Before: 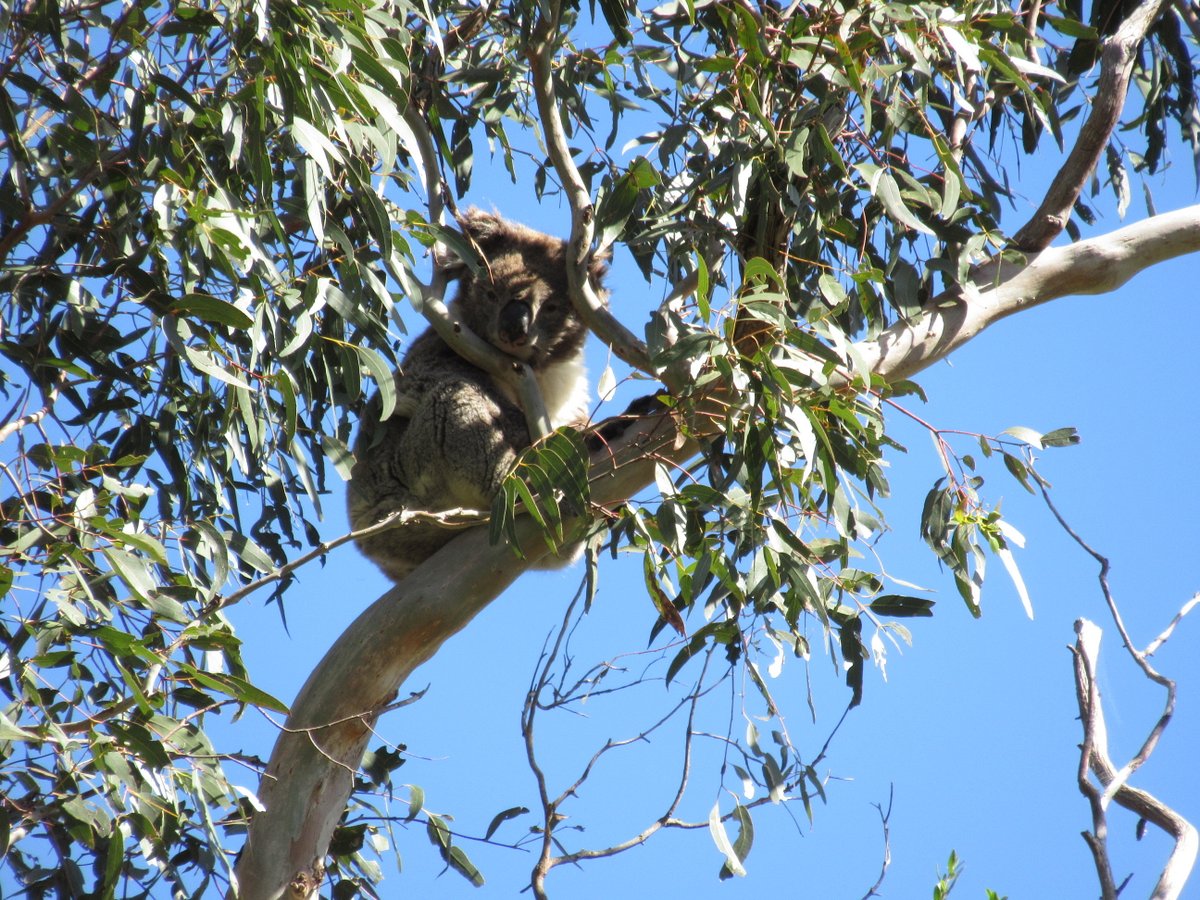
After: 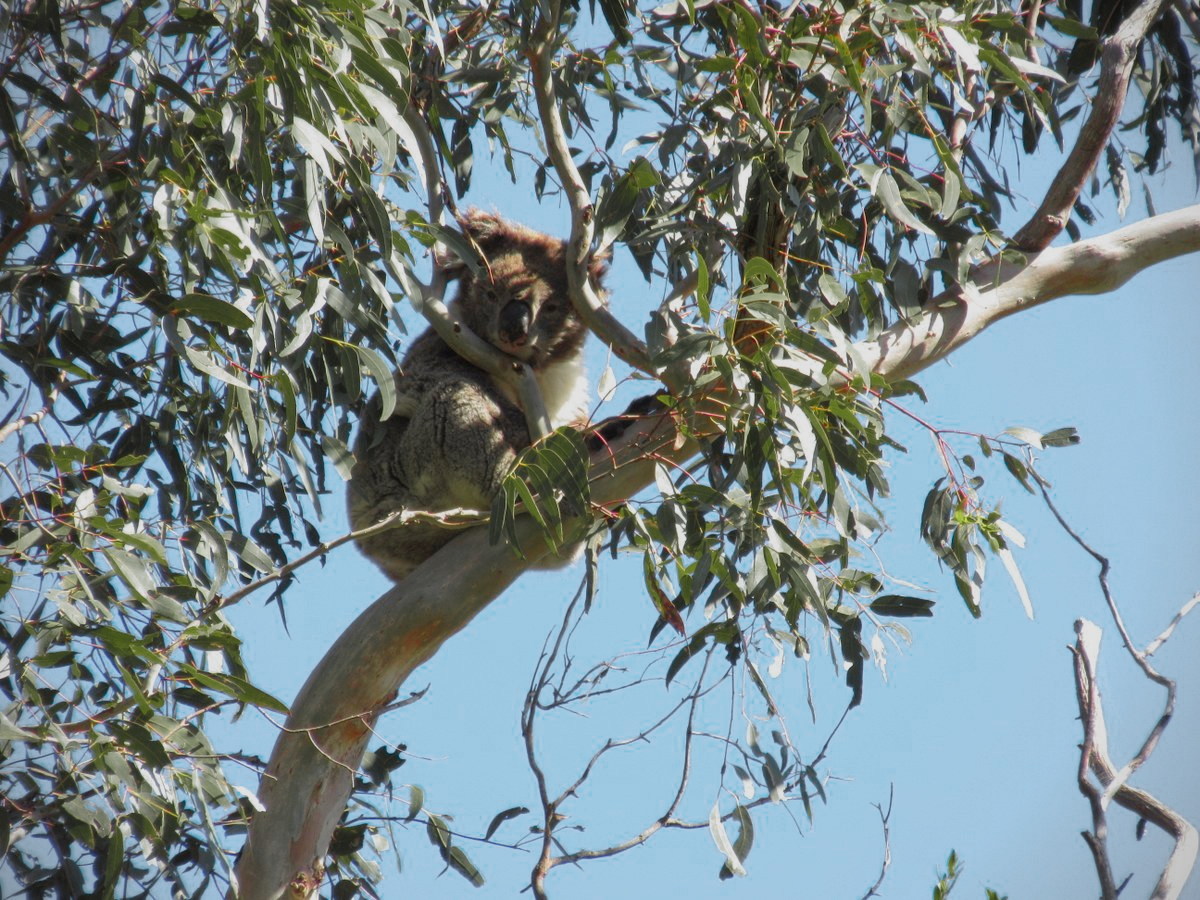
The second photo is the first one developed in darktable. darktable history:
vignetting: fall-off start 91.19%
tone equalizer: -8 EV 0.25 EV, -7 EV 0.417 EV, -6 EV 0.417 EV, -5 EV 0.25 EV, -3 EV -0.25 EV, -2 EV -0.417 EV, -1 EV -0.417 EV, +0 EV -0.25 EV, edges refinement/feathering 500, mask exposure compensation -1.57 EV, preserve details guided filter
exposure: compensate highlight preservation false
color zones: curves: ch0 [(0, 0.533) (0.126, 0.533) (0.234, 0.533) (0.368, 0.357) (0.5, 0.5) (0.625, 0.5) (0.74, 0.637) (0.875, 0.5)]; ch1 [(0.004, 0.708) (0.129, 0.662) (0.25, 0.5) (0.375, 0.331) (0.496, 0.396) (0.625, 0.649) (0.739, 0.26) (0.875, 0.5) (1, 0.478)]; ch2 [(0, 0.409) (0.132, 0.403) (0.236, 0.558) (0.379, 0.448) (0.5, 0.5) (0.625, 0.5) (0.691, 0.39) (0.875, 0.5)]
